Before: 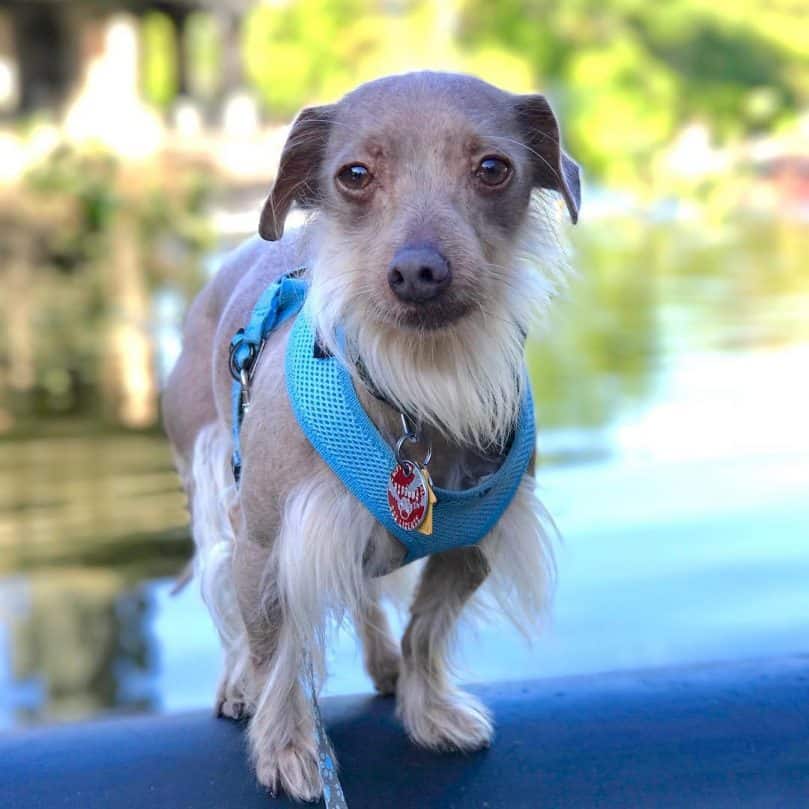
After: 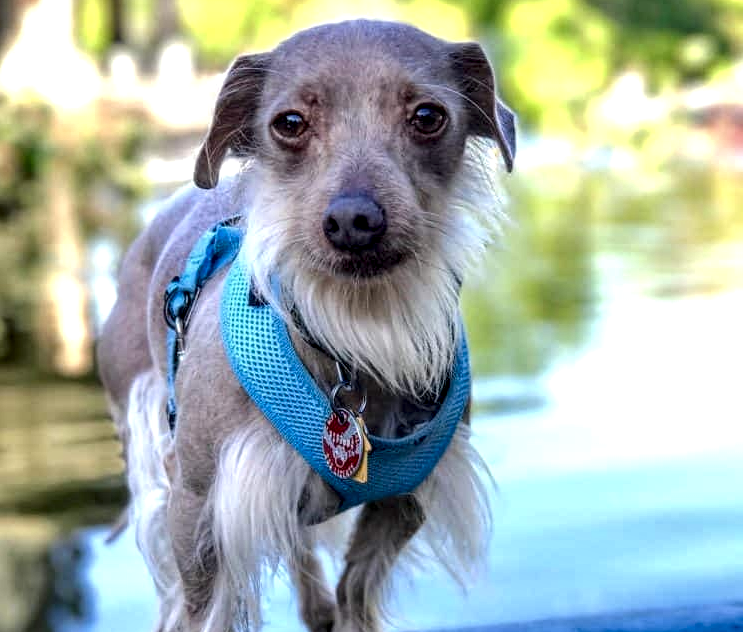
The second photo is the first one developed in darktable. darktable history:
crop: left 8.093%, top 6.539%, bottom 15.223%
local contrast: highlights 3%, shadows 5%, detail 182%
